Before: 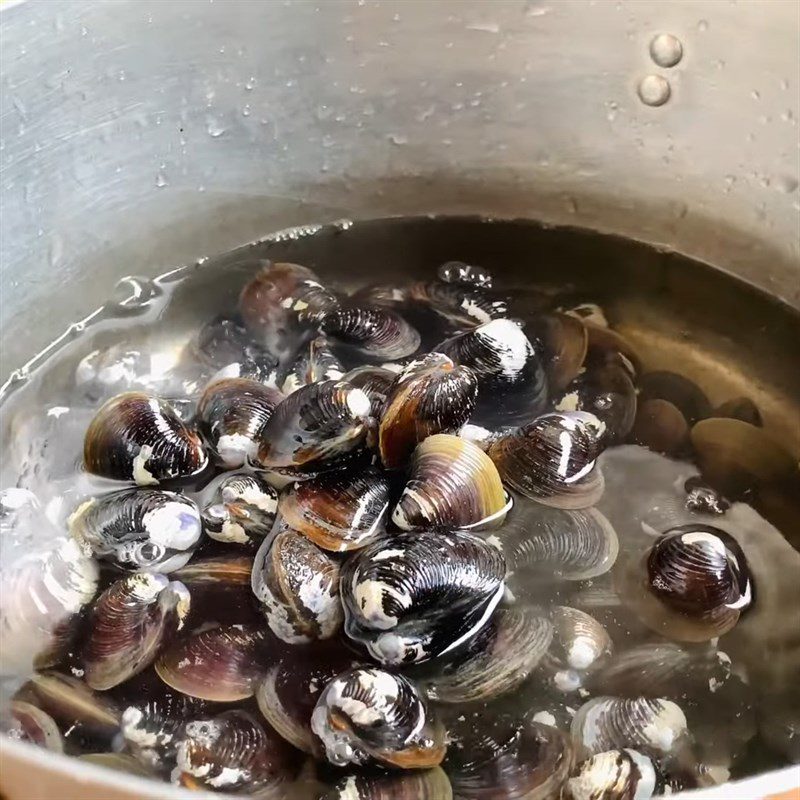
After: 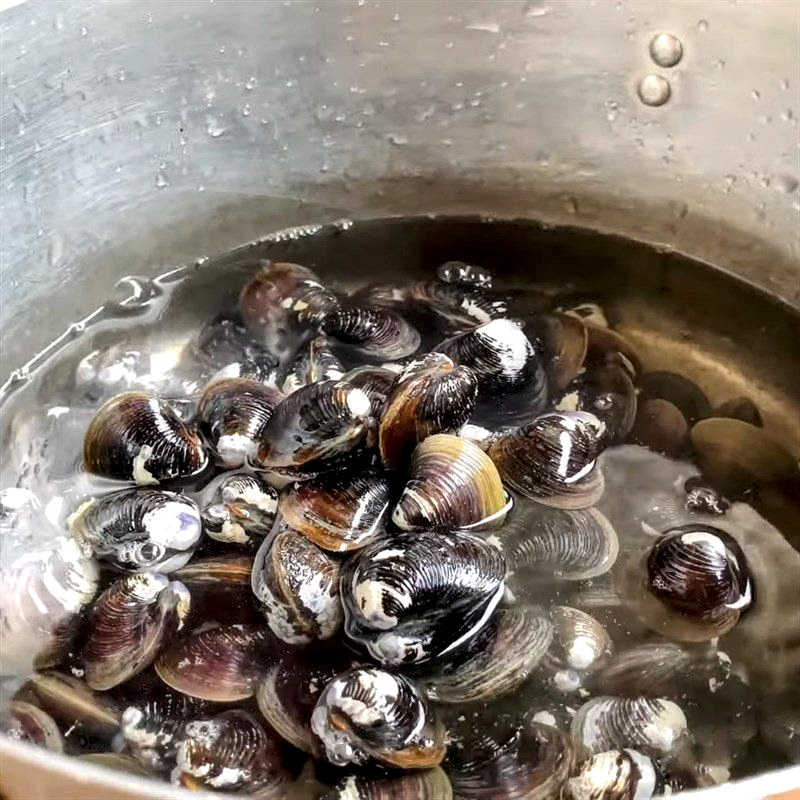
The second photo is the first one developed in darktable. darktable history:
local contrast: highlights 102%, shadows 99%, detail 201%, midtone range 0.2
